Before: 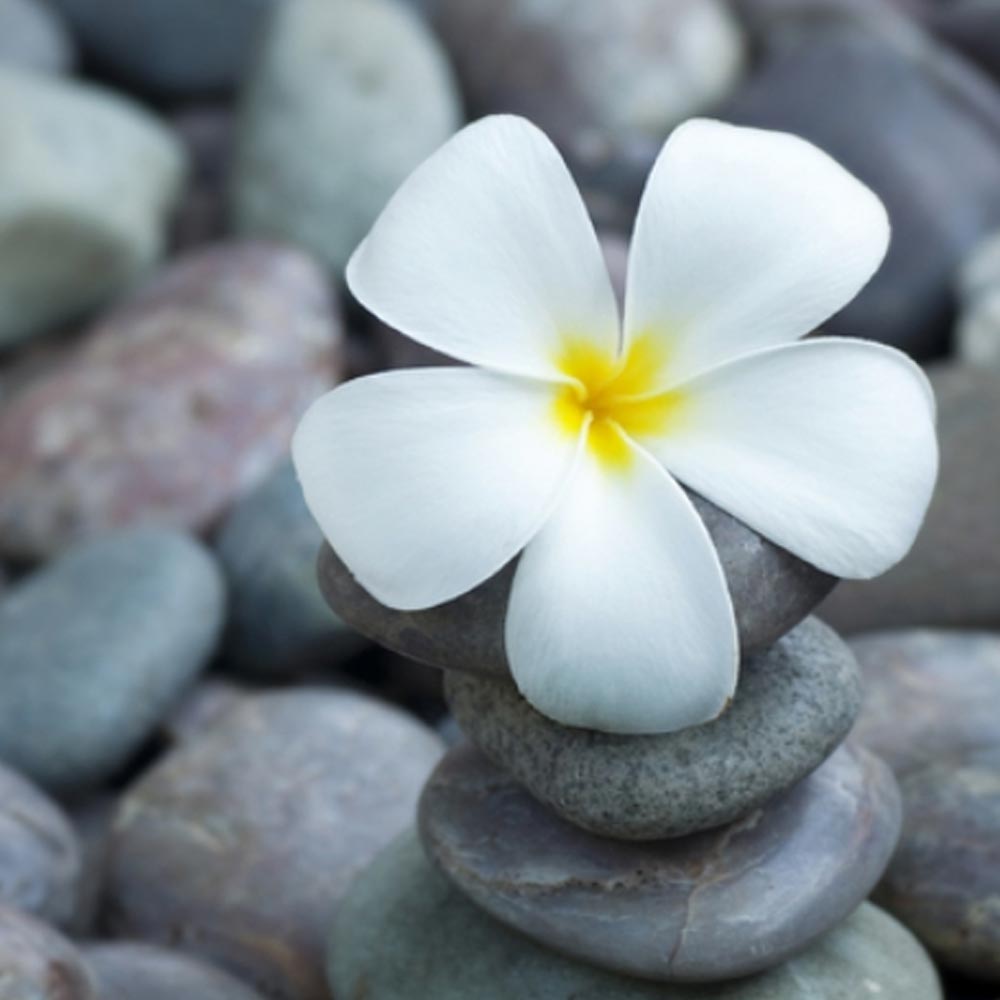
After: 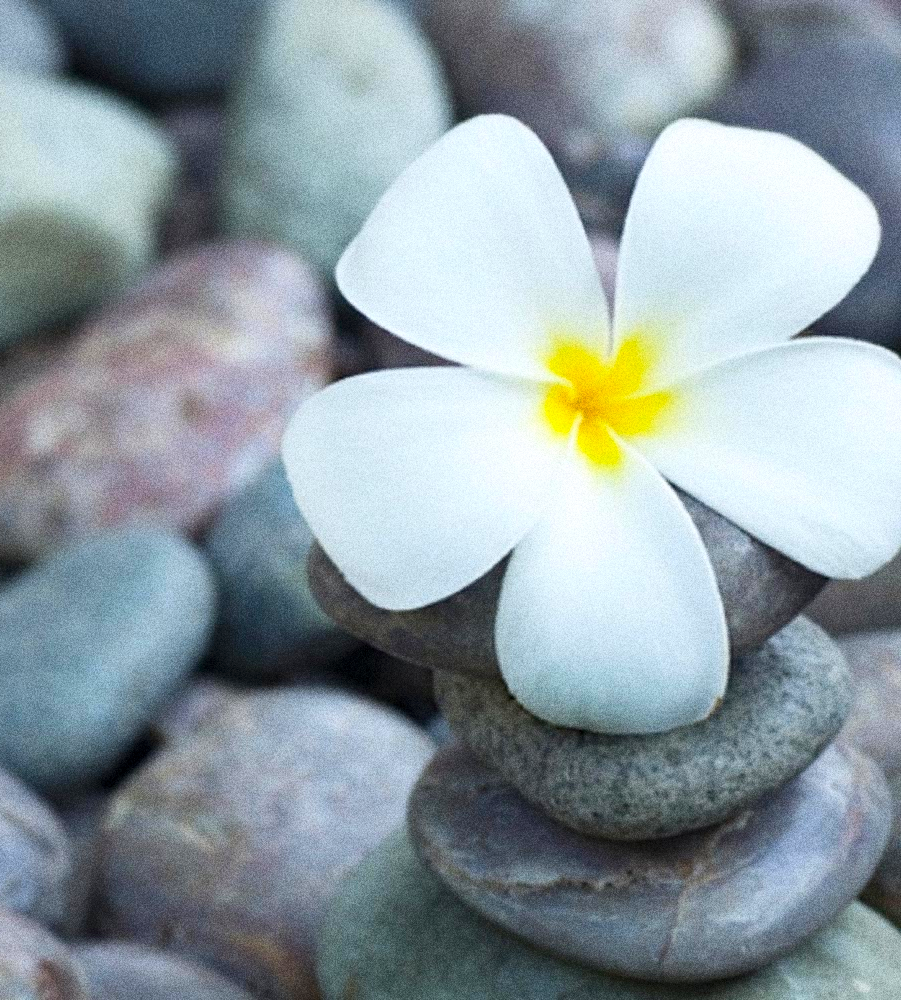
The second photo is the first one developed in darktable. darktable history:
crop and rotate: left 1.088%, right 8.807%
haze removal: compatibility mode true, adaptive false
white balance: emerald 1
contrast brightness saturation: contrast 0.2, brightness 0.16, saturation 0.22
grain: coarseness 14.49 ISO, strength 48.04%, mid-tones bias 35%
